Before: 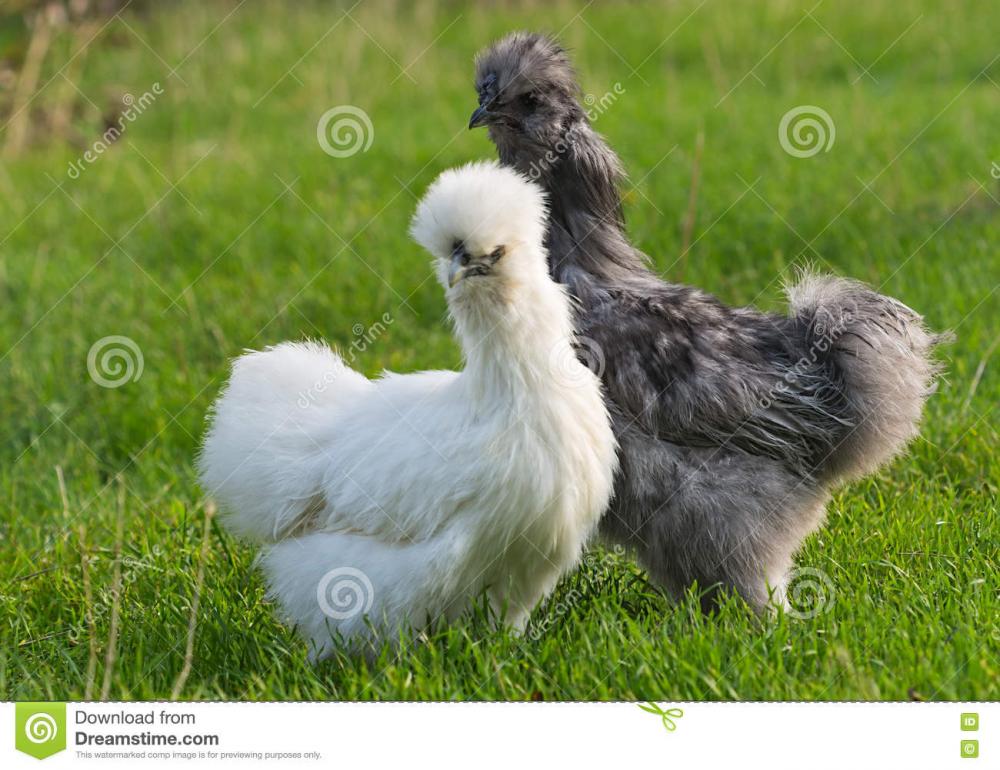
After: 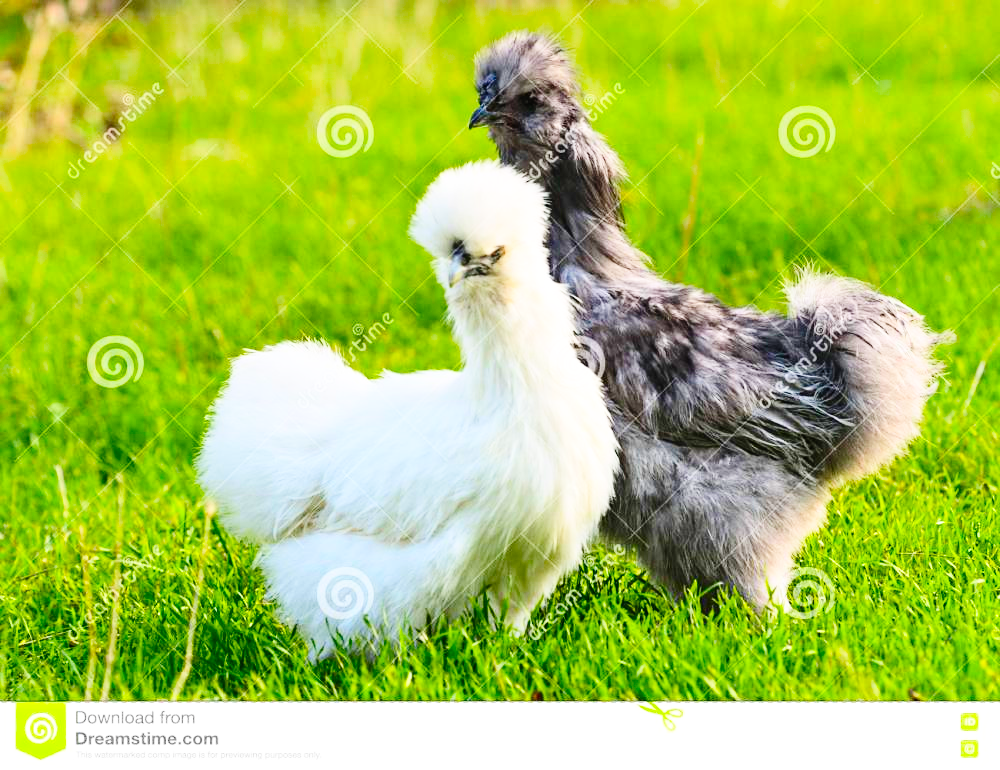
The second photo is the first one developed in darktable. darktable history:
white balance: red 1, blue 1
color balance rgb: linear chroma grading › shadows -8%, linear chroma grading › global chroma 10%, perceptual saturation grading › global saturation 2%, perceptual saturation grading › highlights -2%, perceptual saturation grading › mid-tones 4%, perceptual saturation grading › shadows 8%, perceptual brilliance grading › global brilliance 2%, perceptual brilliance grading › highlights -4%, global vibrance 16%, saturation formula JzAzBz (2021)
contrast brightness saturation: contrast 0.23, brightness 0.1, saturation 0.29
base curve: curves: ch0 [(0, 0) (0.008, 0.007) (0.022, 0.029) (0.048, 0.089) (0.092, 0.197) (0.191, 0.399) (0.275, 0.534) (0.357, 0.65) (0.477, 0.78) (0.542, 0.833) (0.799, 0.973) (1, 1)], preserve colors none
